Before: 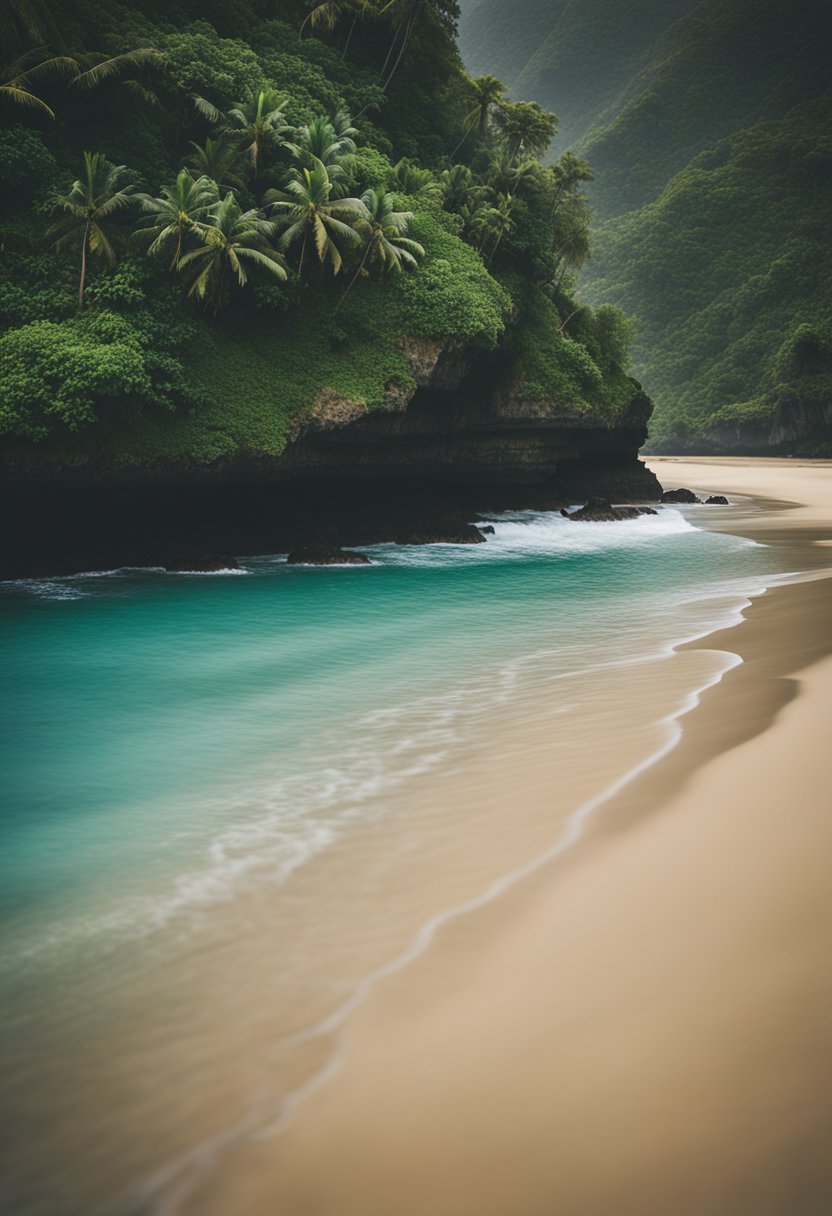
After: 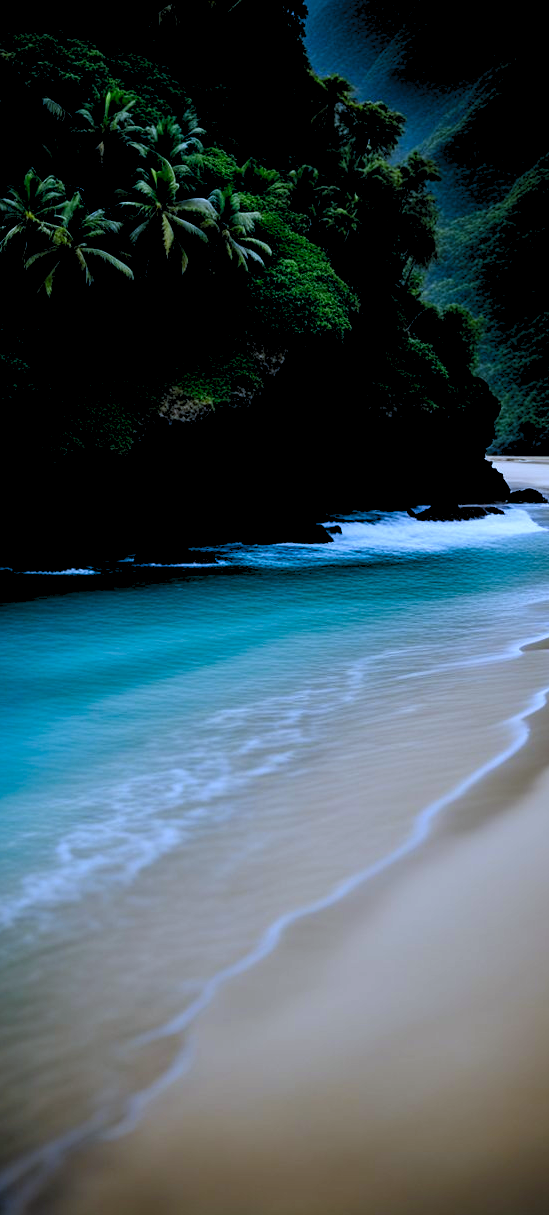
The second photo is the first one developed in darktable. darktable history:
levels: levels [0.093, 0.434, 0.988]
contrast brightness saturation: contrast 0.09, brightness -0.59, saturation 0.17
bloom: size 13.65%, threshold 98.39%, strength 4.82%
white balance: red 0.871, blue 1.249
crop and rotate: left 18.442%, right 15.508%
